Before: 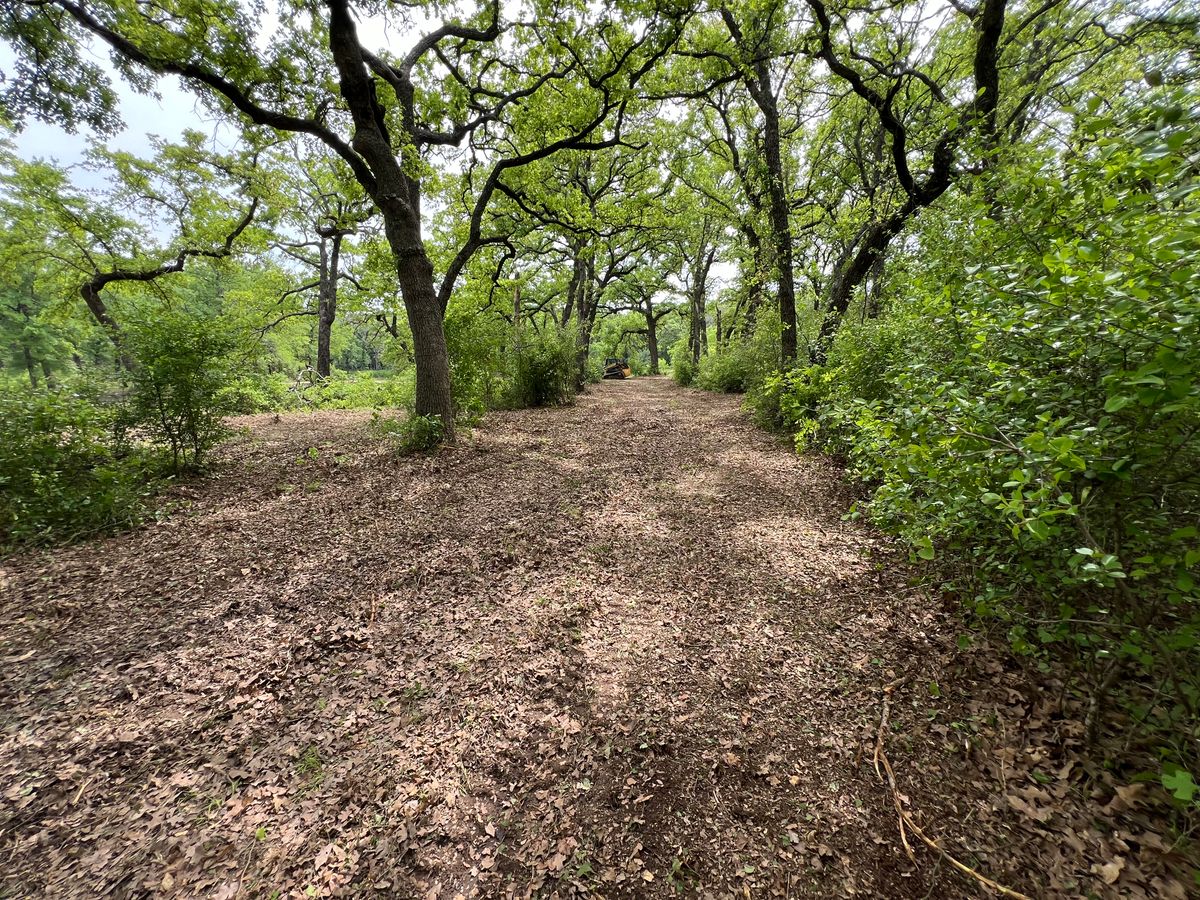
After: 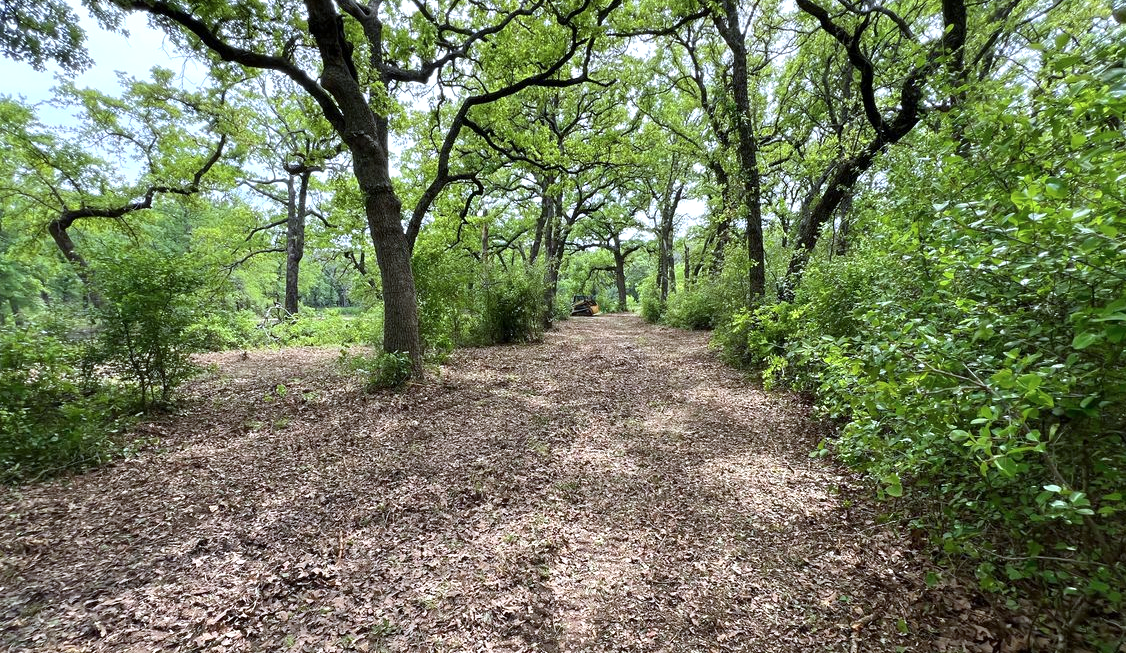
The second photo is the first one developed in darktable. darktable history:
crop: left 2.684%, top 7.061%, right 3.456%, bottom 20.322%
color calibration: illuminant custom, x 0.368, y 0.373, temperature 4347.21 K
exposure: exposure 0.295 EV, compensate exposure bias true, compensate highlight preservation false
